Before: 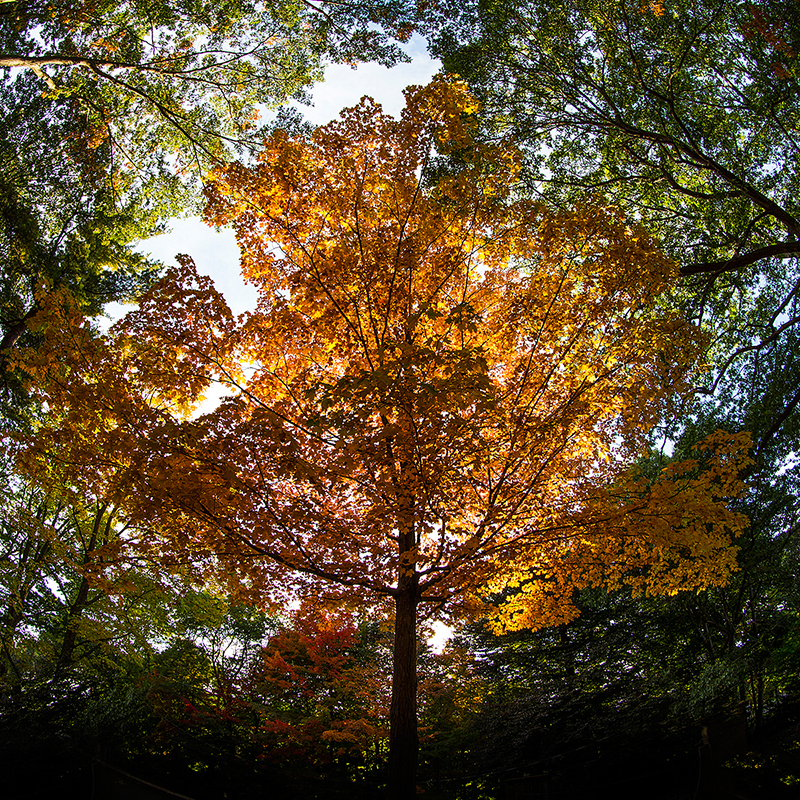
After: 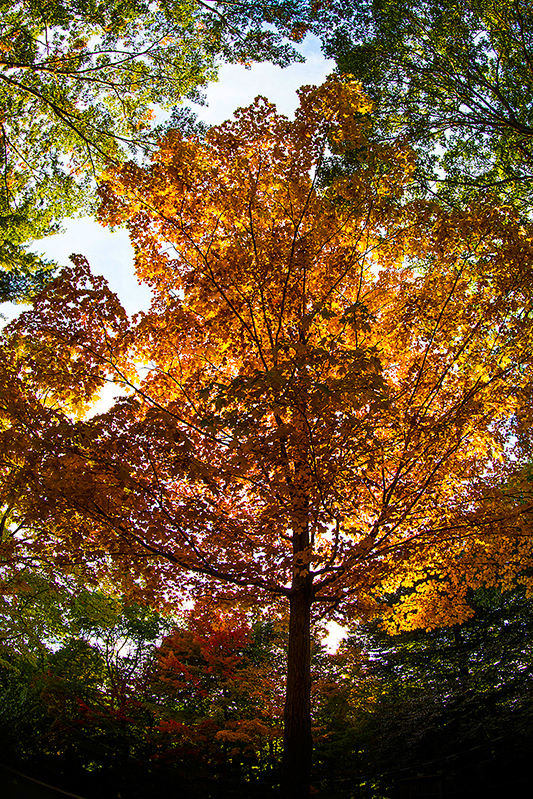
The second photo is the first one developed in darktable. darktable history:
color balance rgb: linear chroma grading › global chroma 15%, perceptual saturation grading › global saturation 30%
crop and rotate: left 13.409%, right 19.924%
